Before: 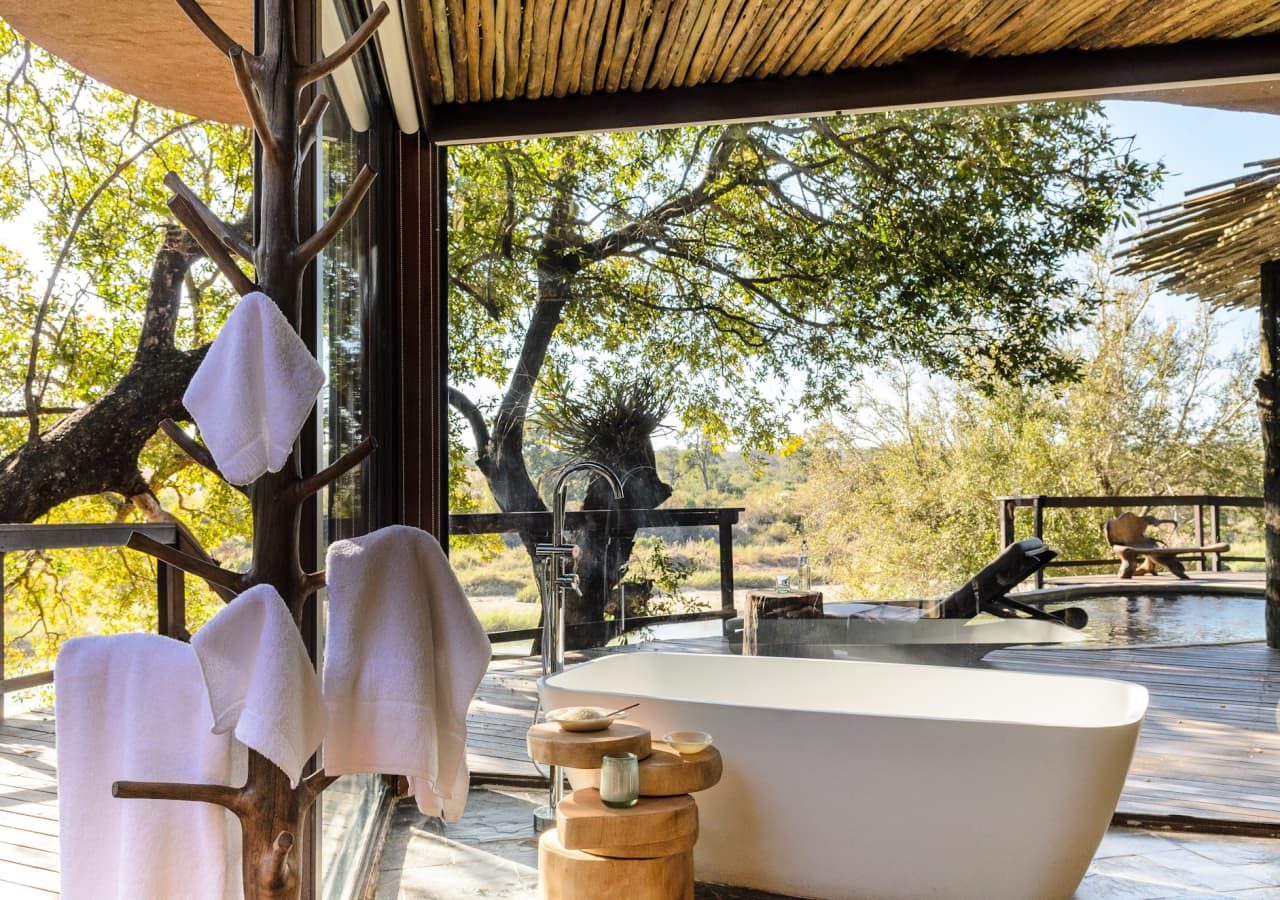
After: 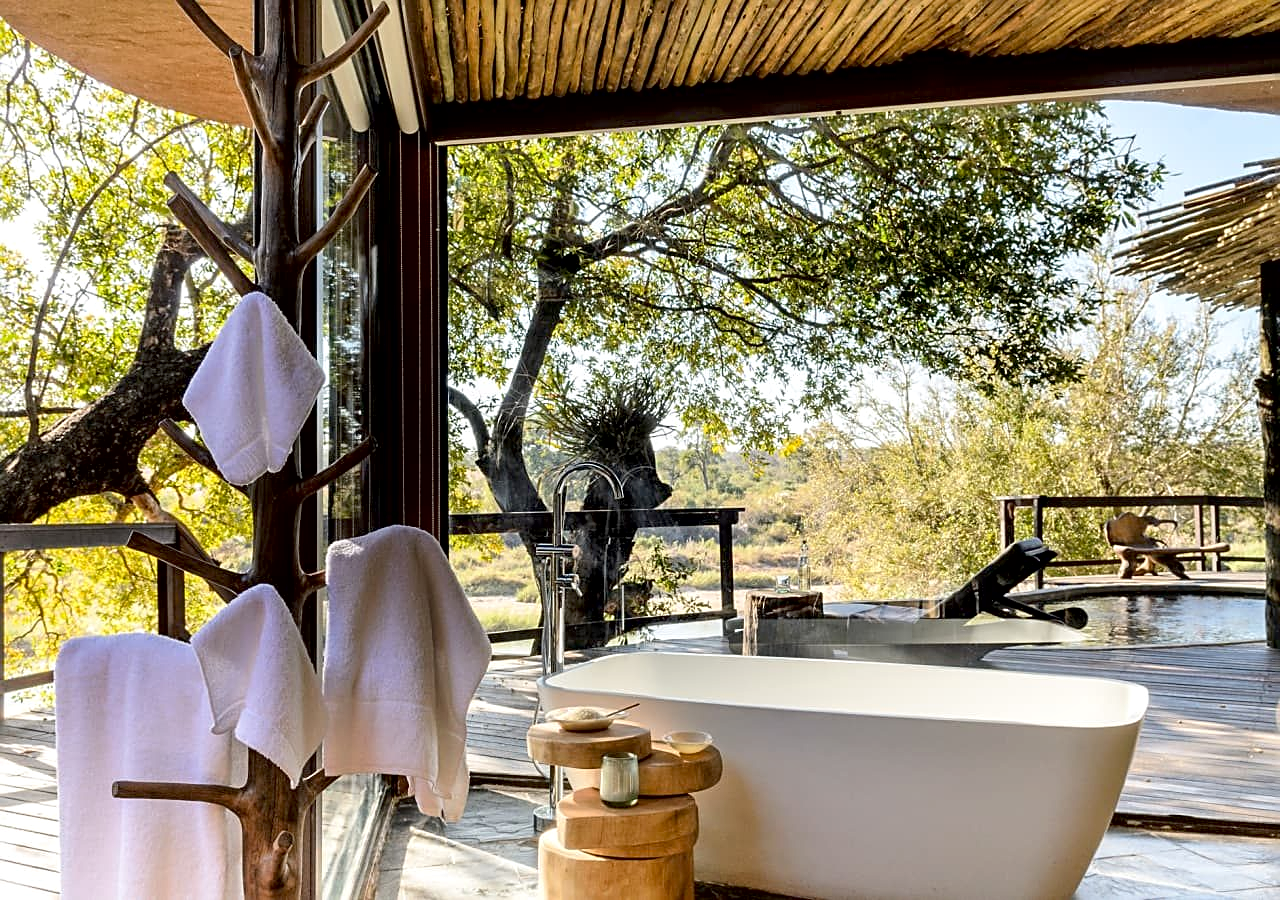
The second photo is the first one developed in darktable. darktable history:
sharpen: on, module defaults
exposure: black level correction 0.009, exposure 0.014 EV, compensate highlight preservation false
local contrast: mode bilateral grid, contrast 20, coarseness 50, detail 120%, midtone range 0.2
